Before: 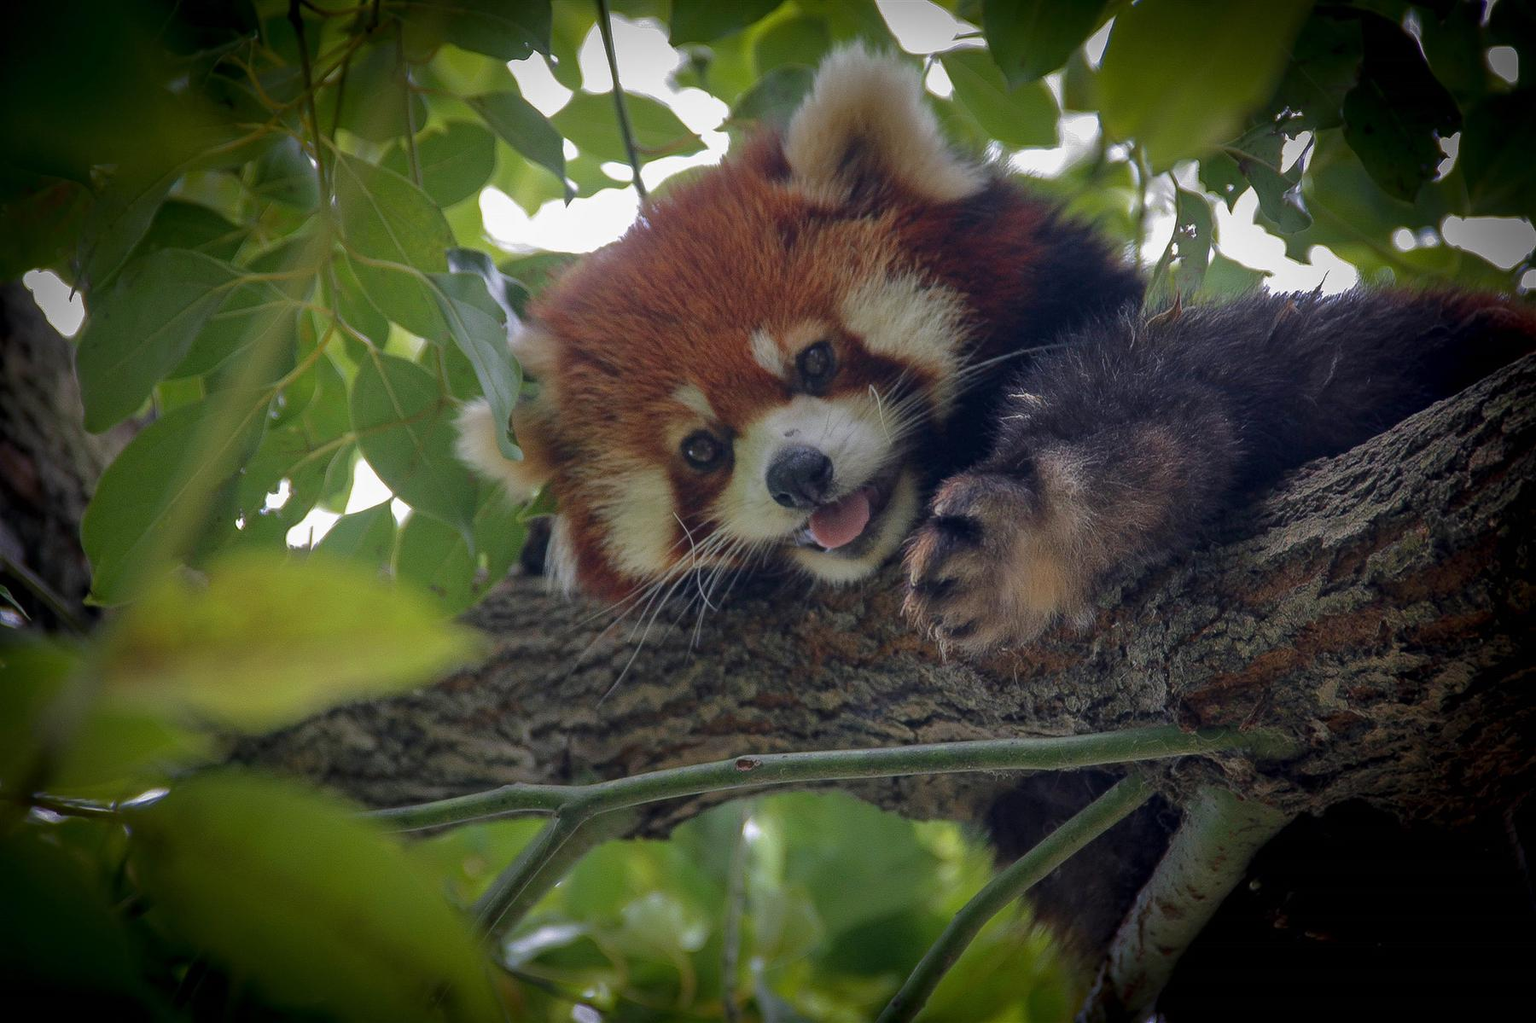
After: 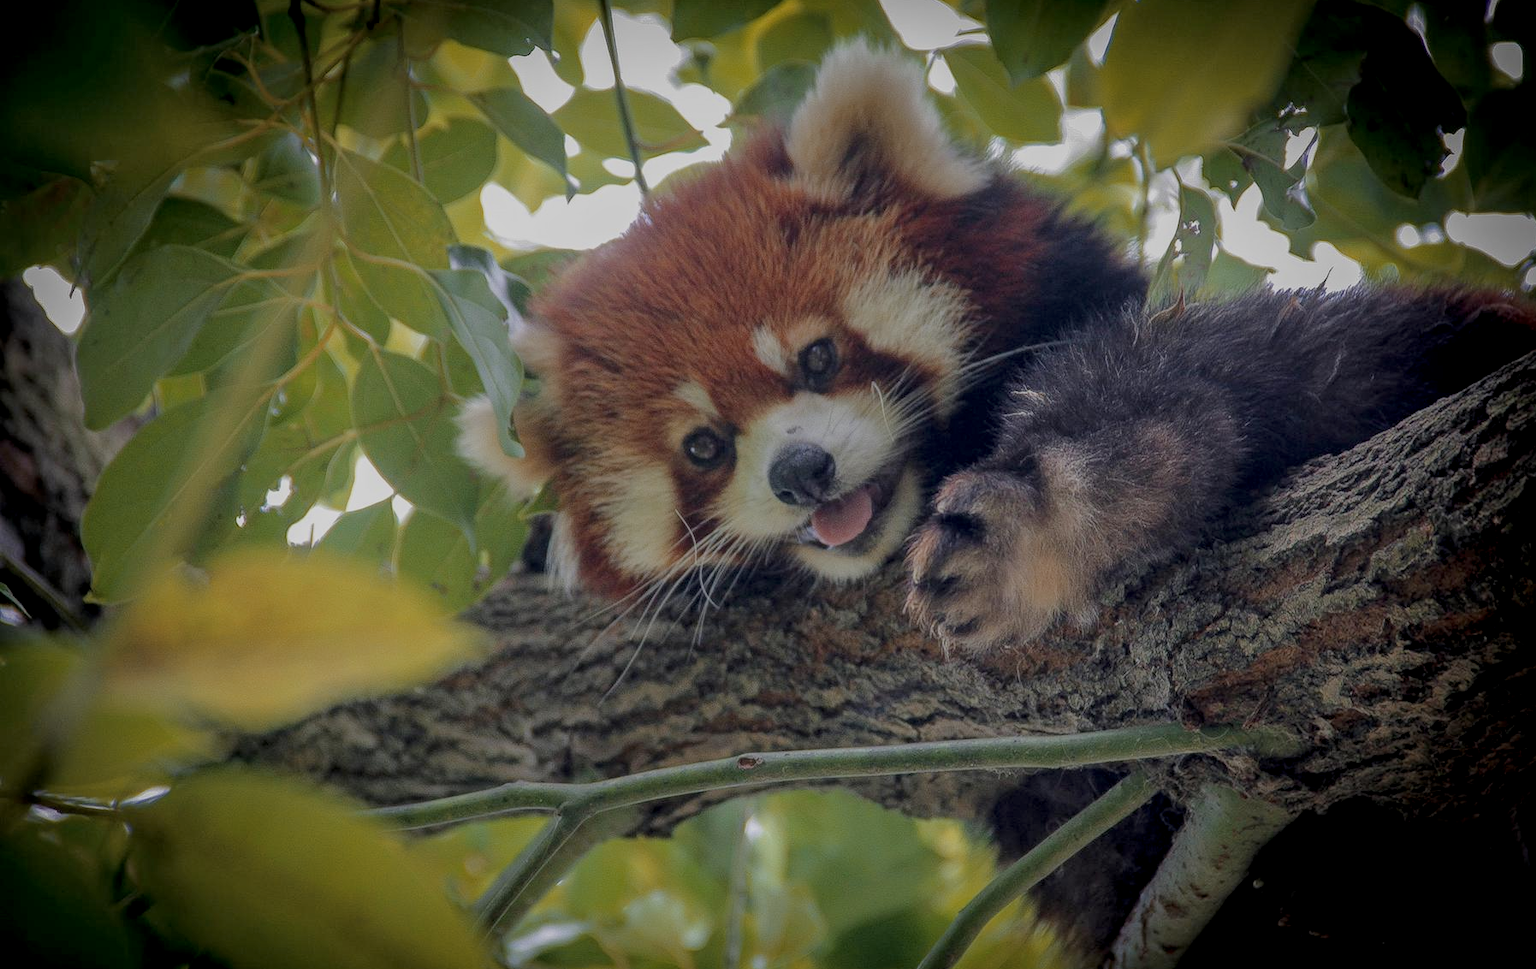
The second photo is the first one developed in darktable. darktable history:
filmic rgb: middle gray luminance 4.05%, black relative exposure -12.96 EV, white relative exposure 5.03 EV, target black luminance 0%, hardness 5.18, latitude 59.55%, contrast 0.75, highlights saturation mix 6.45%, shadows ↔ highlights balance 25.74%
crop: top 0.421%, right 0.262%, bottom 5.041%
color zones: curves: ch2 [(0, 0.5) (0.143, 0.5) (0.286, 0.416) (0.429, 0.5) (0.571, 0.5) (0.714, 0.5) (0.857, 0.5) (1, 0.5)]
local contrast: on, module defaults
